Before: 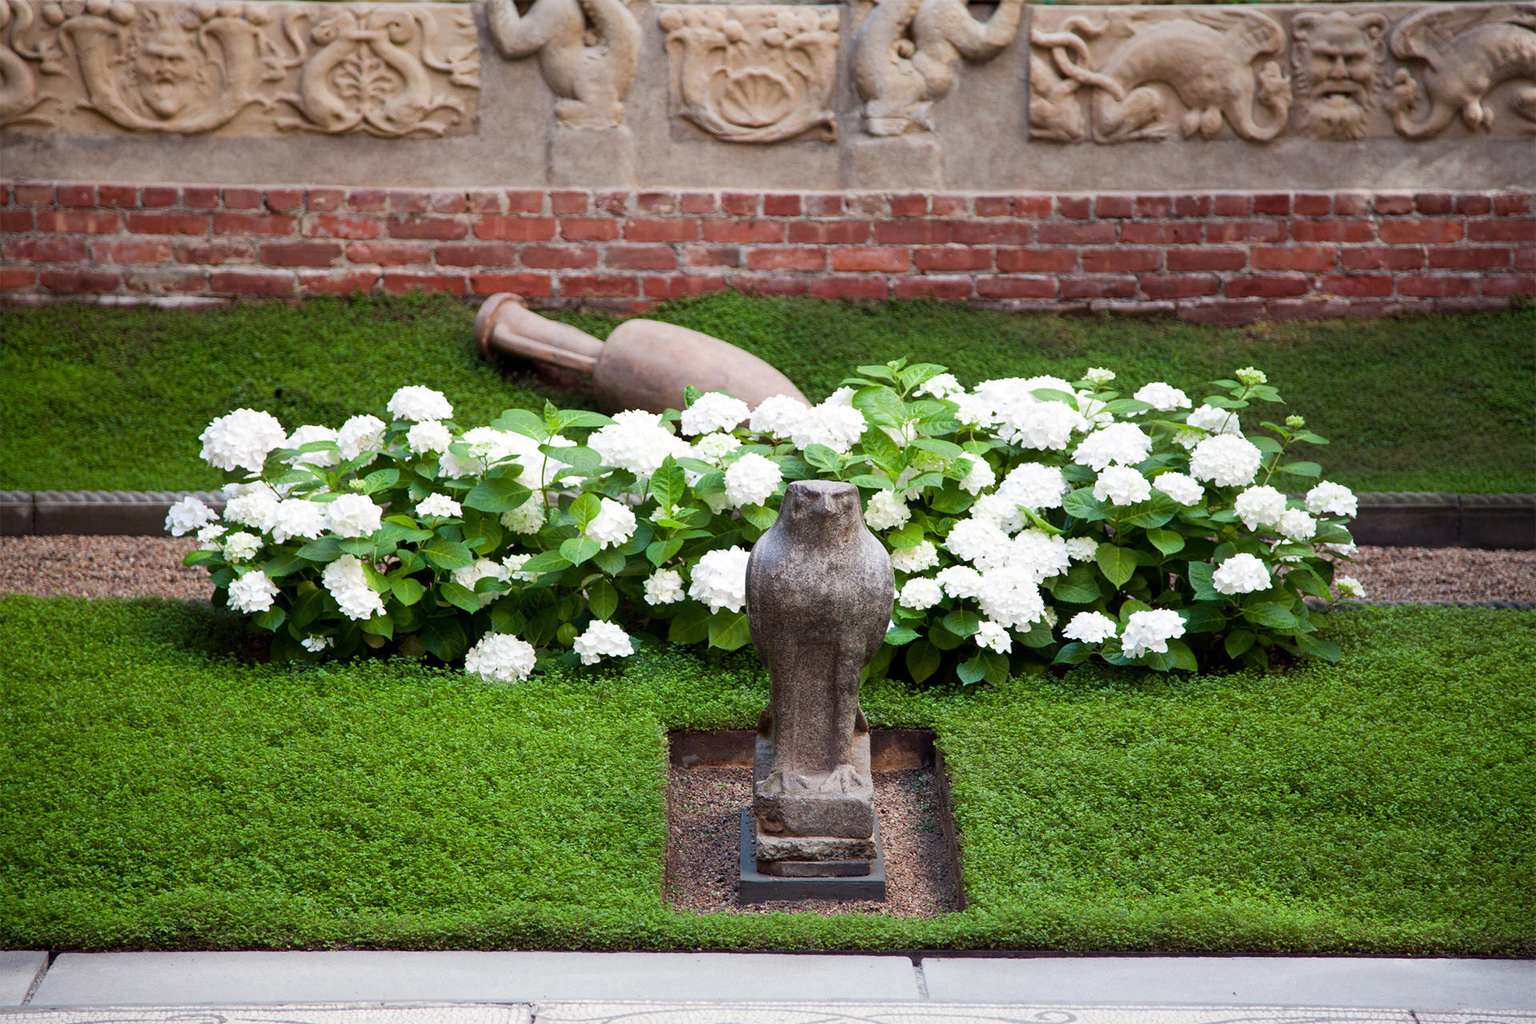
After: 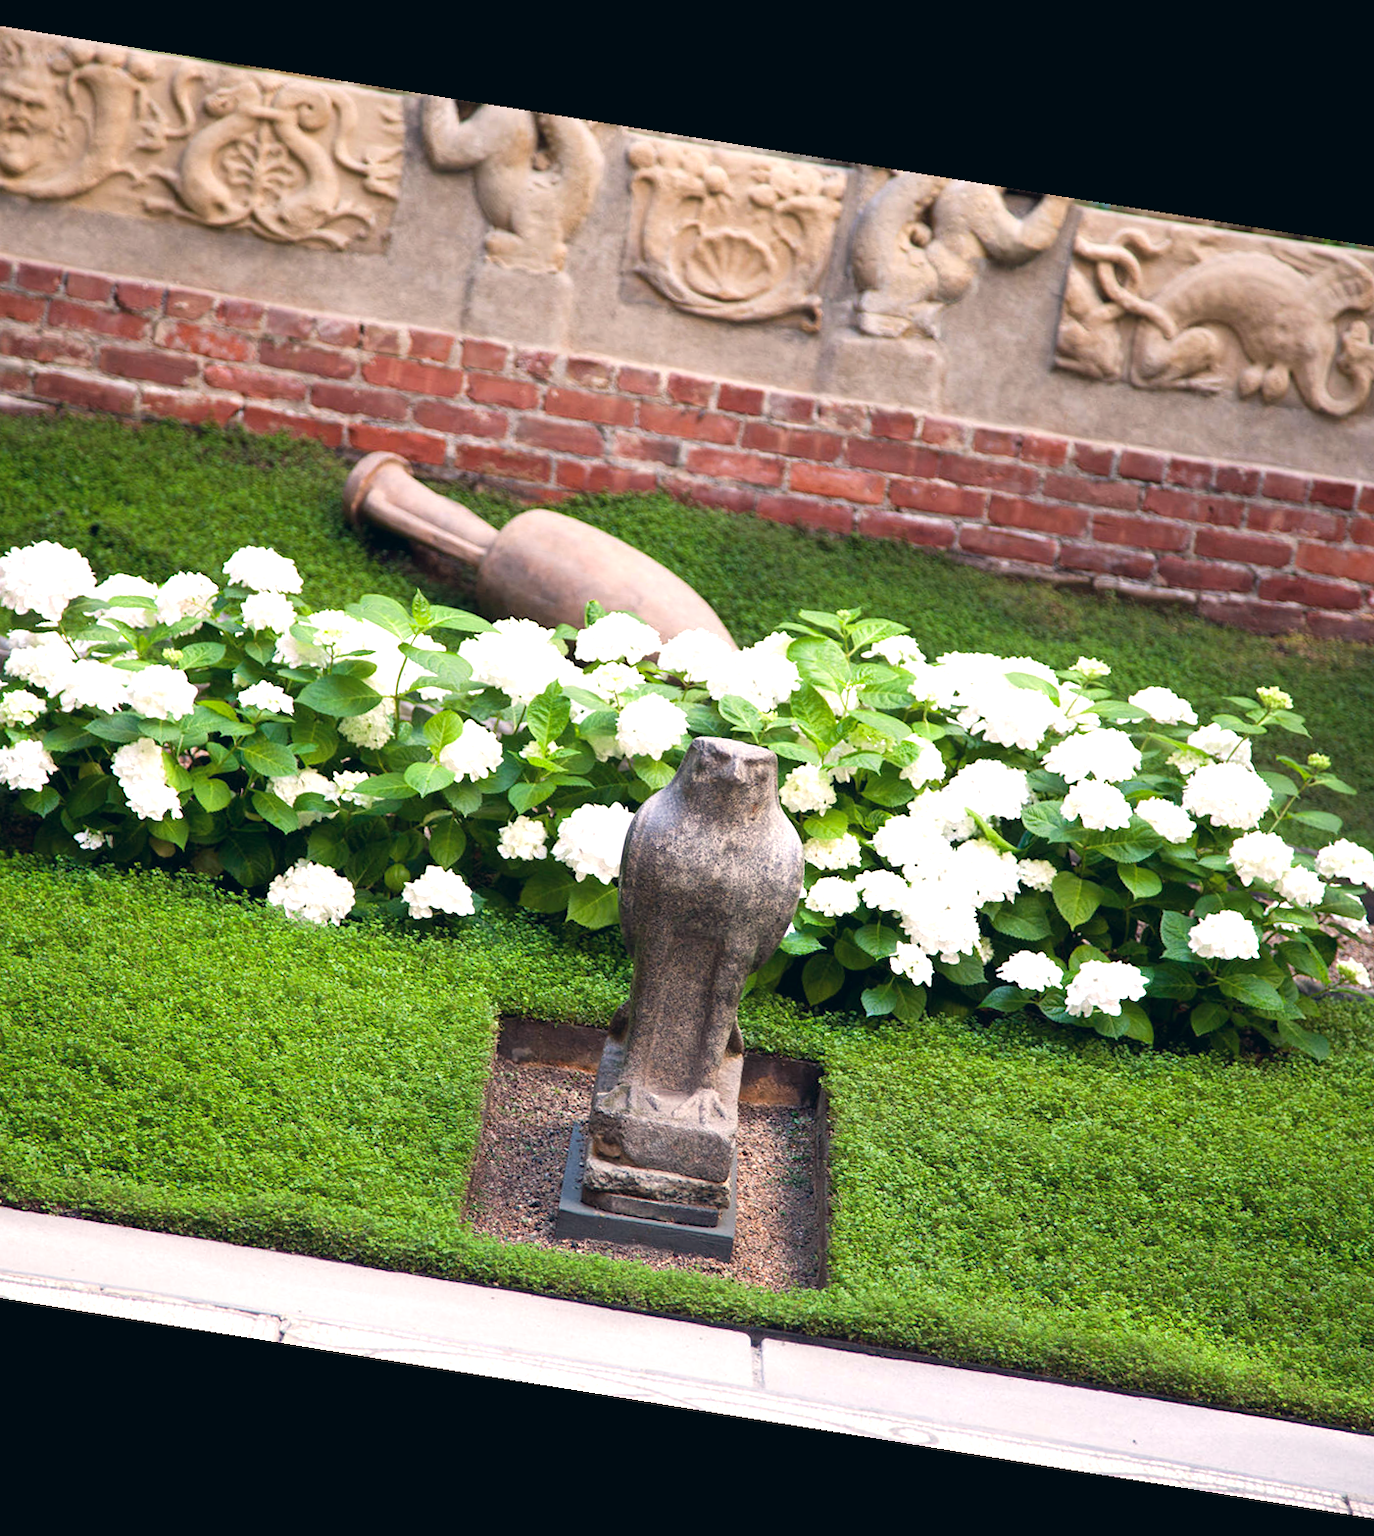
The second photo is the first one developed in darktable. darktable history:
exposure: black level correction -0.002, exposure 0.54 EV, compensate highlight preservation false
rotate and perspective: rotation 9.12°, automatic cropping off
color correction: highlights a* 5.38, highlights b* 5.3, shadows a* -4.26, shadows b* -5.11
crop and rotate: left 17.732%, right 15.423%
